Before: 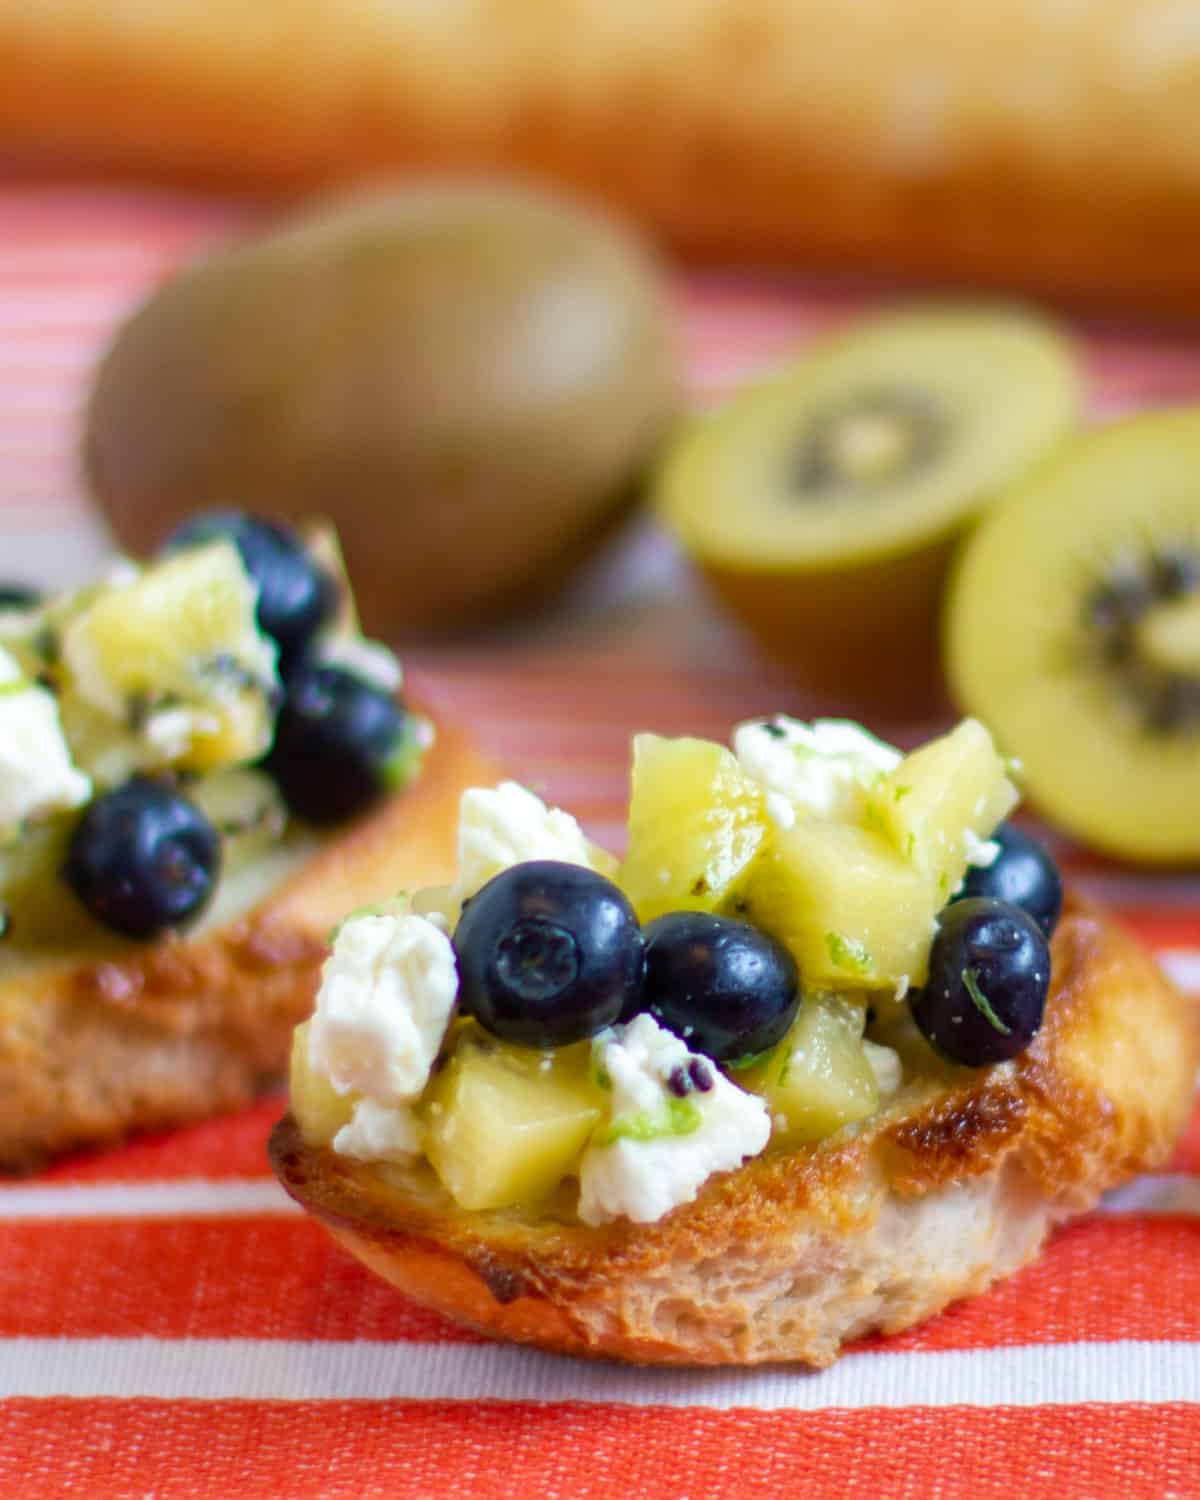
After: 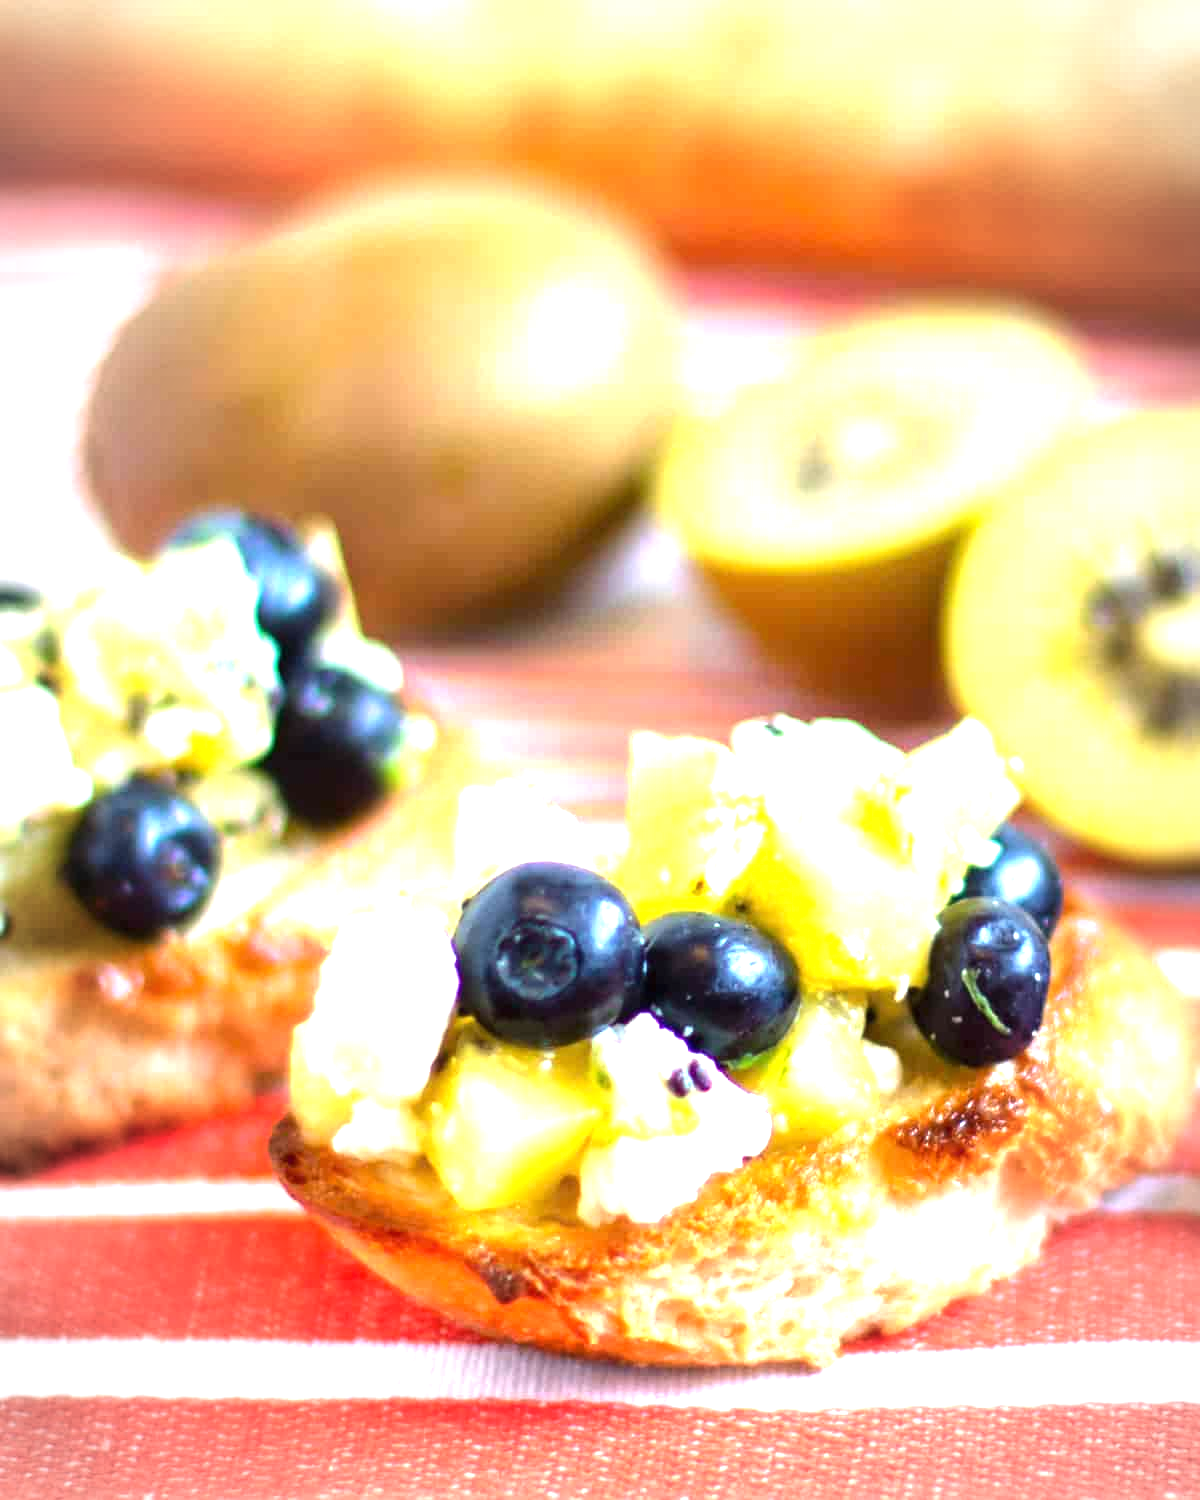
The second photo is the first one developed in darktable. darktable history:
exposure: black level correction 0, exposure 1.448 EV, compensate exposure bias true, compensate highlight preservation false
tone equalizer: -8 EV -0.452 EV, -7 EV -0.42 EV, -6 EV -0.301 EV, -5 EV -0.203 EV, -3 EV 0.191 EV, -2 EV 0.319 EV, -1 EV 0.369 EV, +0 EV 0.397 EV, edges refinement/feathering 500, mask exposure compensation -1.57 EV, preserve details no
vignetting: automatic ratio true
